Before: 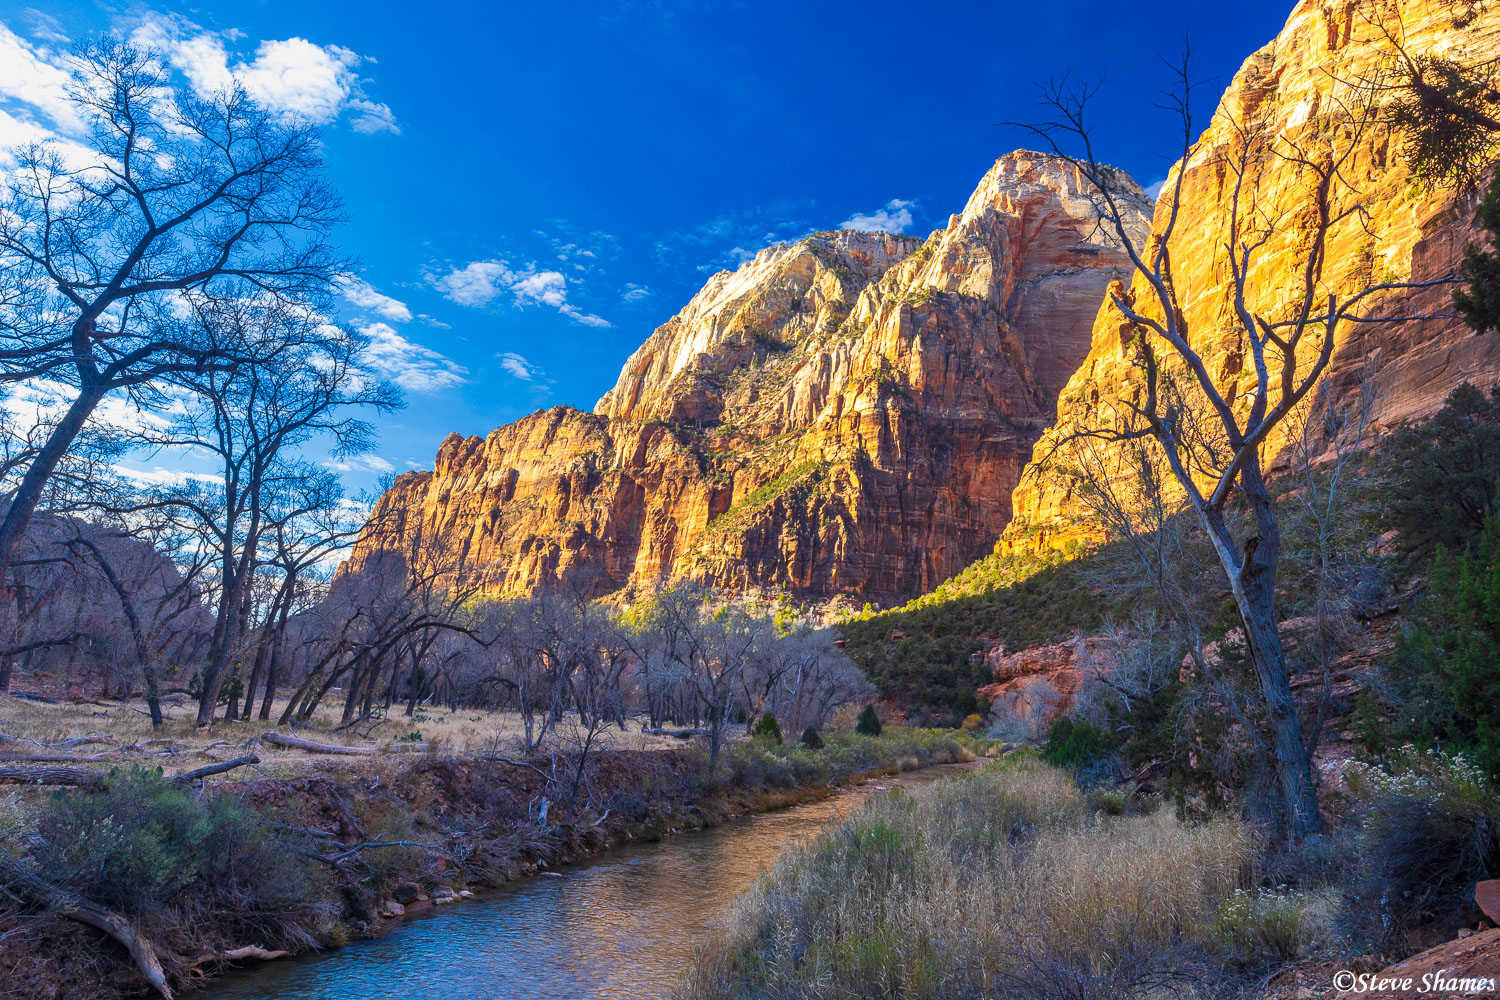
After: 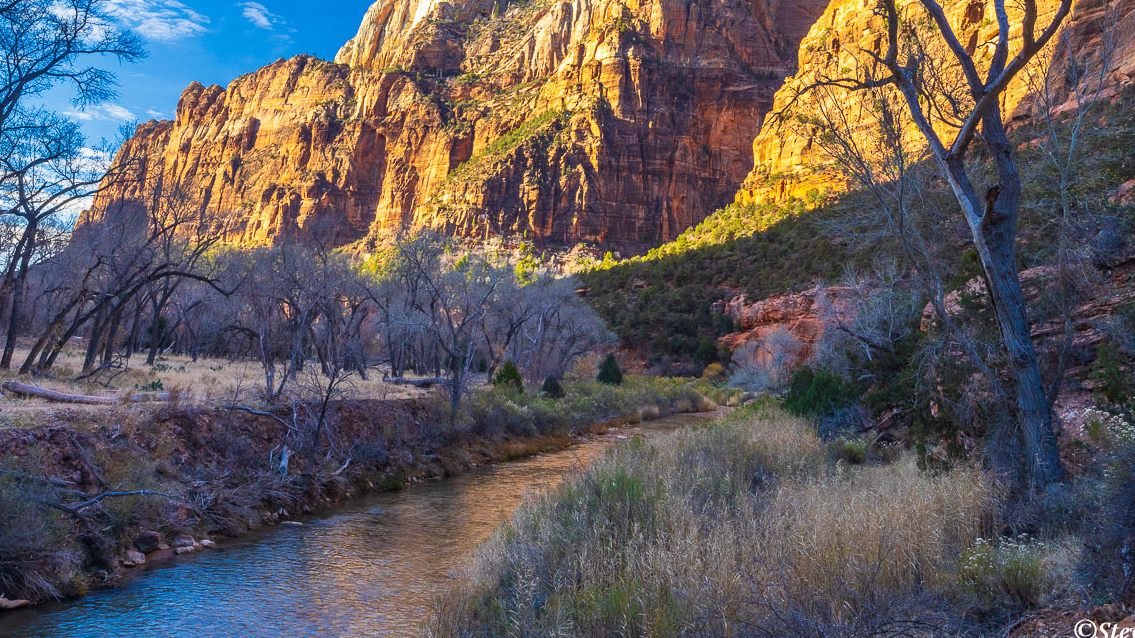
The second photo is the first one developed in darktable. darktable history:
crop and rotate: left 17.299%, top 35.115%, right 7.015%, bottom 1.024%
white balance: red 1, blue 1
